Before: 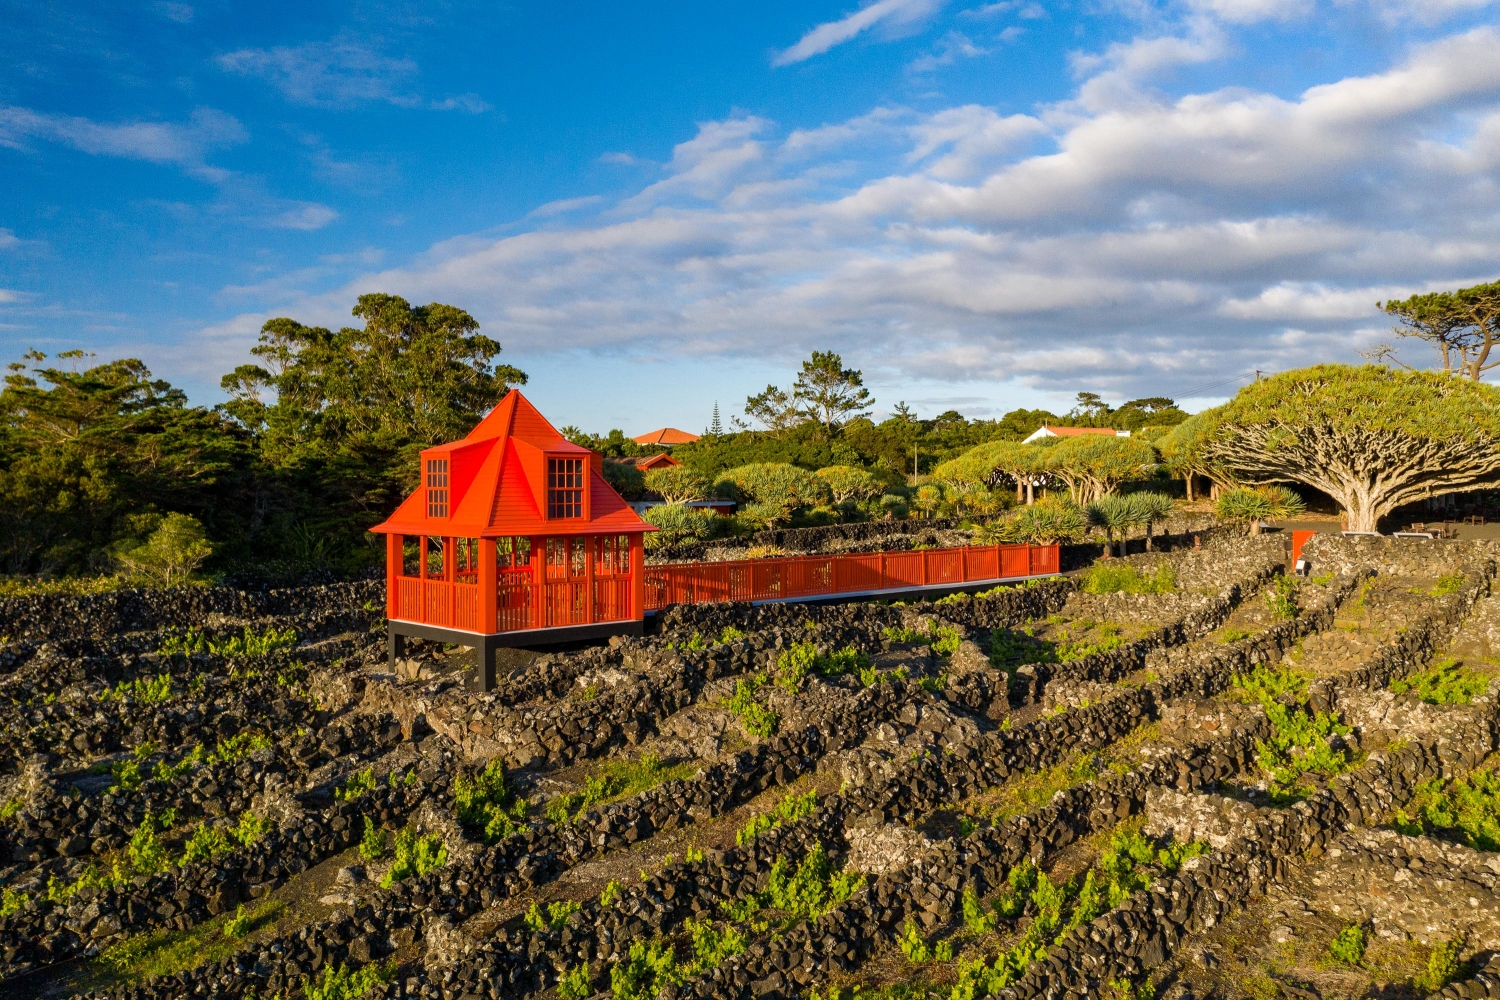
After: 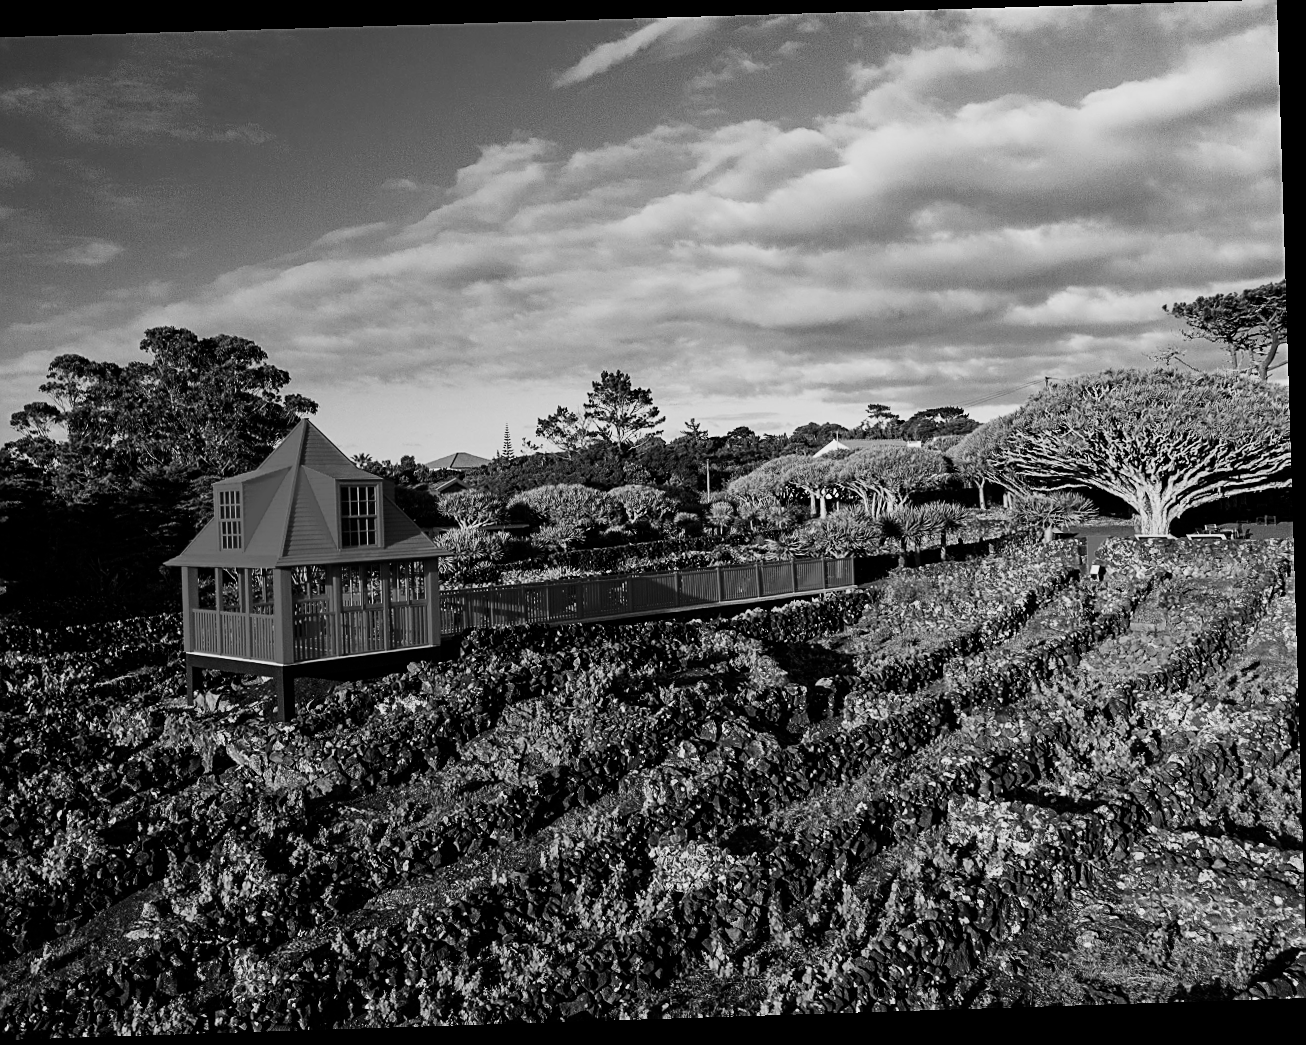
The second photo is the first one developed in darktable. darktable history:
crop and rotate: left 14.584%
rotate and perspective: rotation -1.77°, lens shift (horizontal) 0.004, automatic cropping off
contrast brightness saturation: contrast -0.03, brightness -0.59, saturation -1
base curve: curves: ch0 [(0, 0) (0.028, 0.03) (0.121, 0.232) (0.46, 0.748) (0.859, 0.968) (1, 1)], preserve colors none
sharpen: on, module defaults
monochrome: a -71.75, b 75.82
